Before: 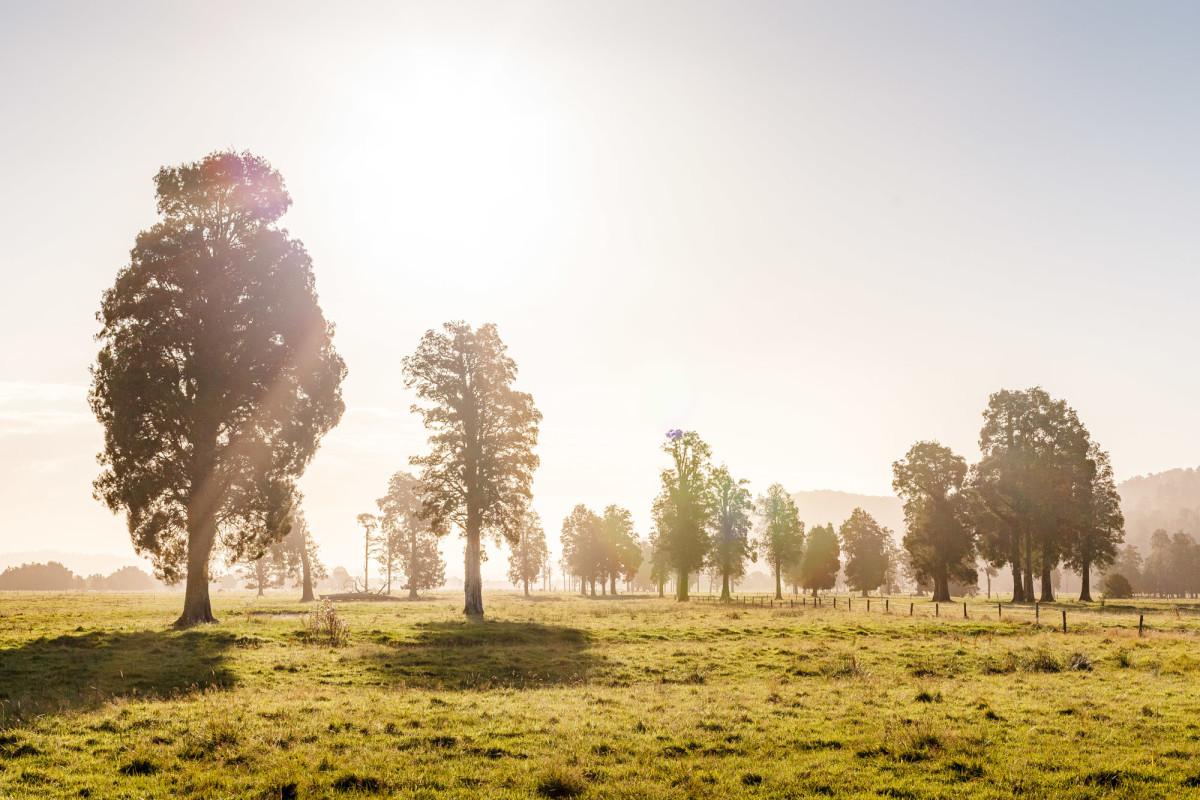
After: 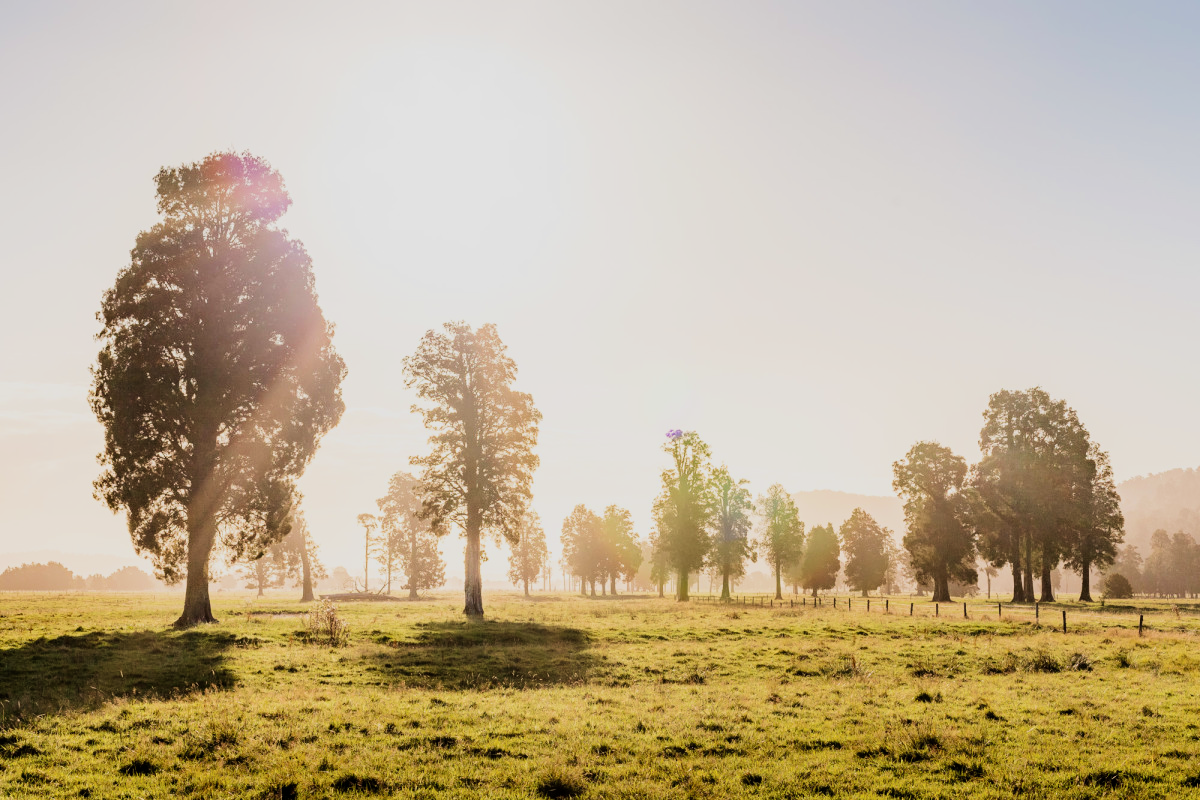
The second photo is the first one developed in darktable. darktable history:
velvia: on, module defaults
filmic rgb: black relative exposure -7.5 EV, white relative exposure 5 EV, hardness 3.31, contrast 1.3, contrast in shadows safe
